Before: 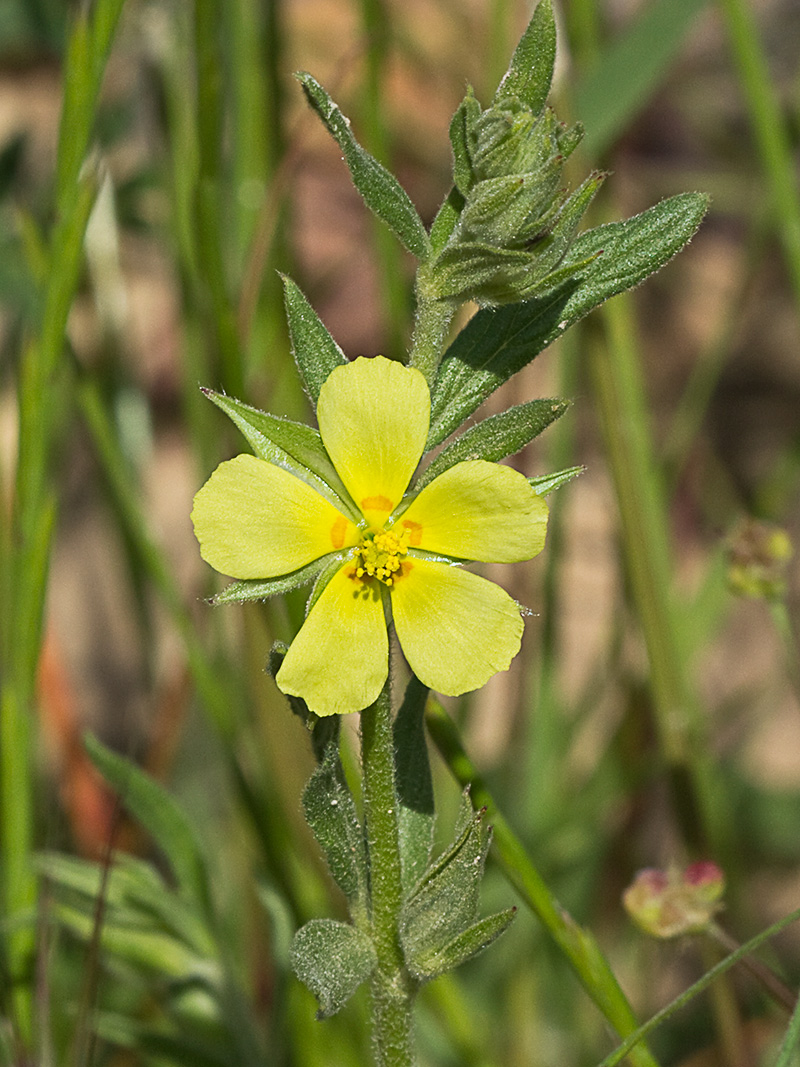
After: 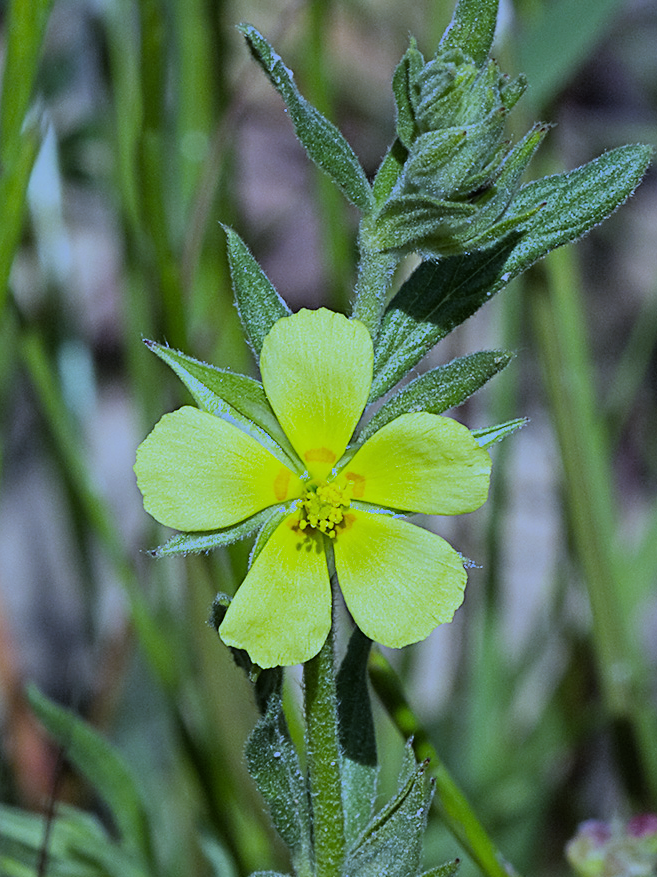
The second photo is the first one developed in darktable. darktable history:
filmic rgb: threshold 3 EV, hardness 4.17, latitude 50%, contrast 1.1, preserve chrominance max RGB, color science v6 (2022), contrast in shadows safe, contrast in highlights safe, enable highlight reconstruction true
crop and rotate: left 7.196%, top 4.574%, right 10.605%, bottom 13.178%
white balance: red 0.766, blue 1.537
